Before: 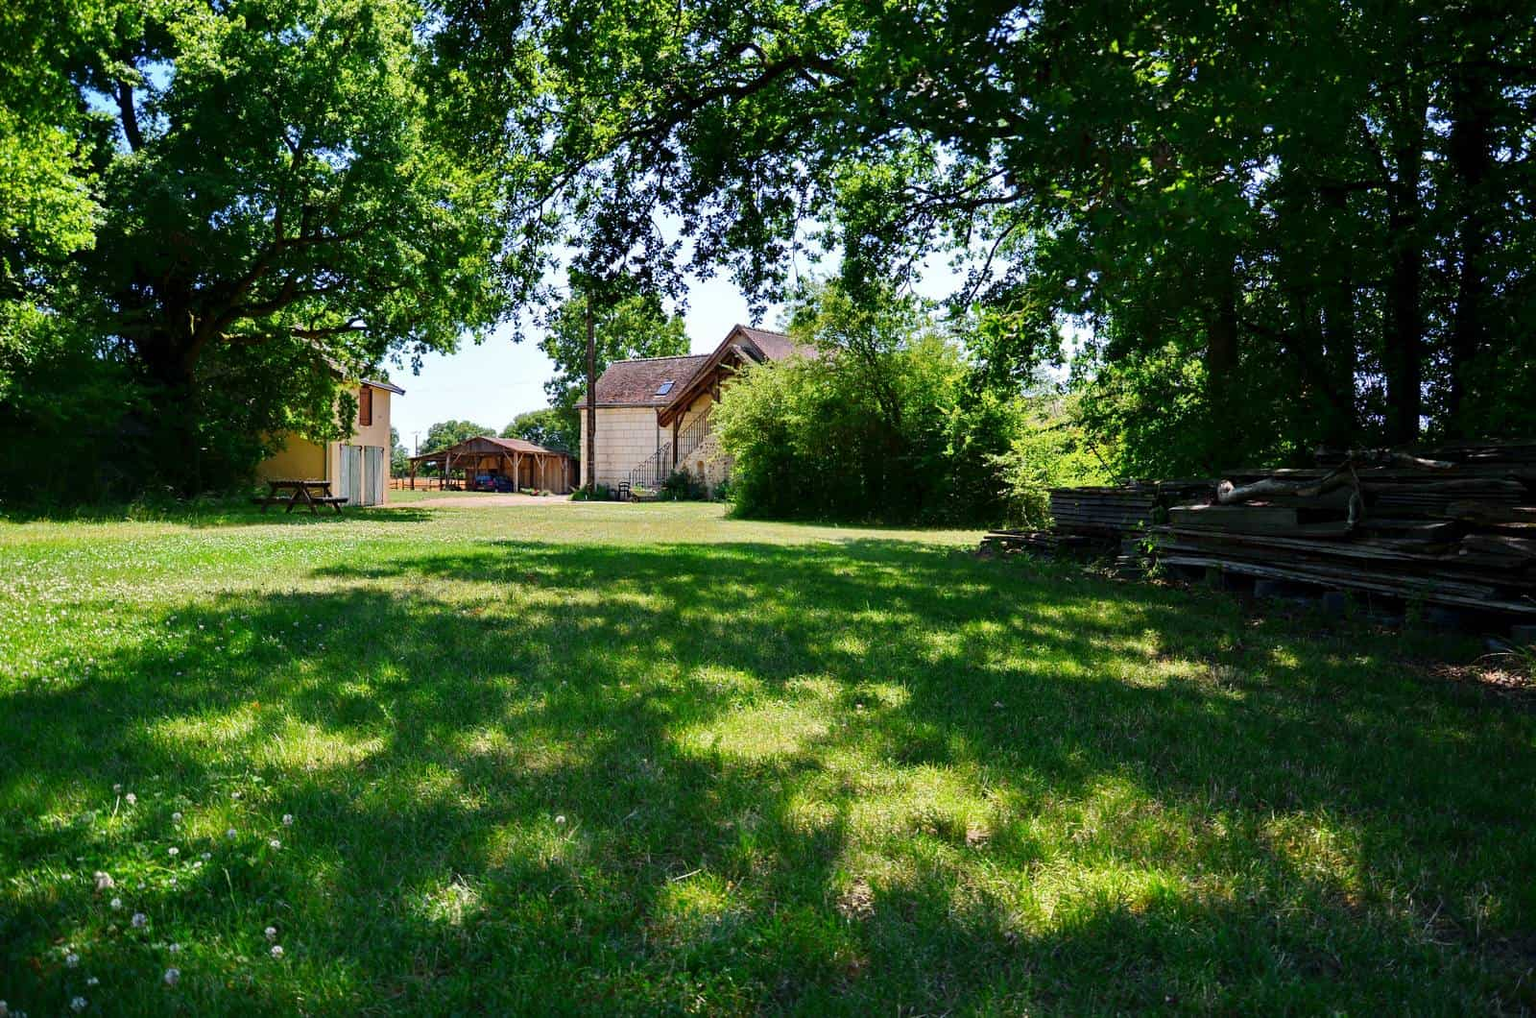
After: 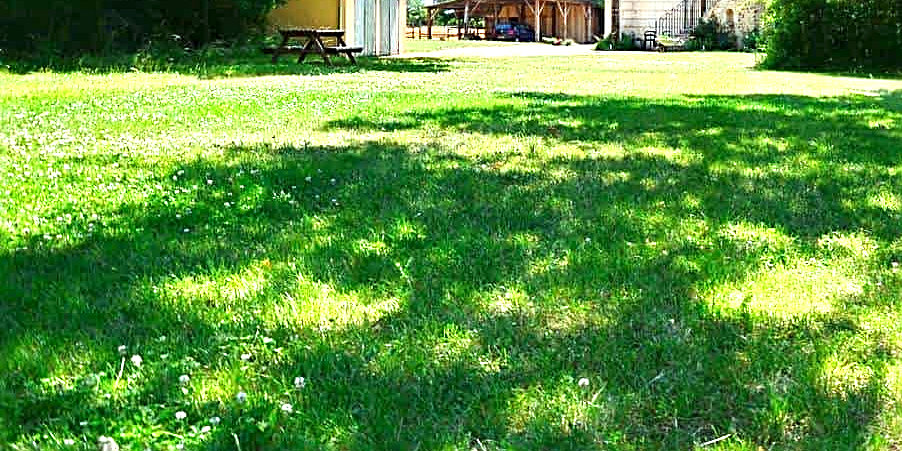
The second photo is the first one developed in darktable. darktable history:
sharpen: radius 2.676, amount 0.669
exposure: black level correction 0, exposure 1.1 EV, compensate exposure bias true, compensate highlight preservation false
color correction: highlights a* -6.69, highlights b* 0.49
crop: top 44.483%, right 43.593%, bottom 12.892%
